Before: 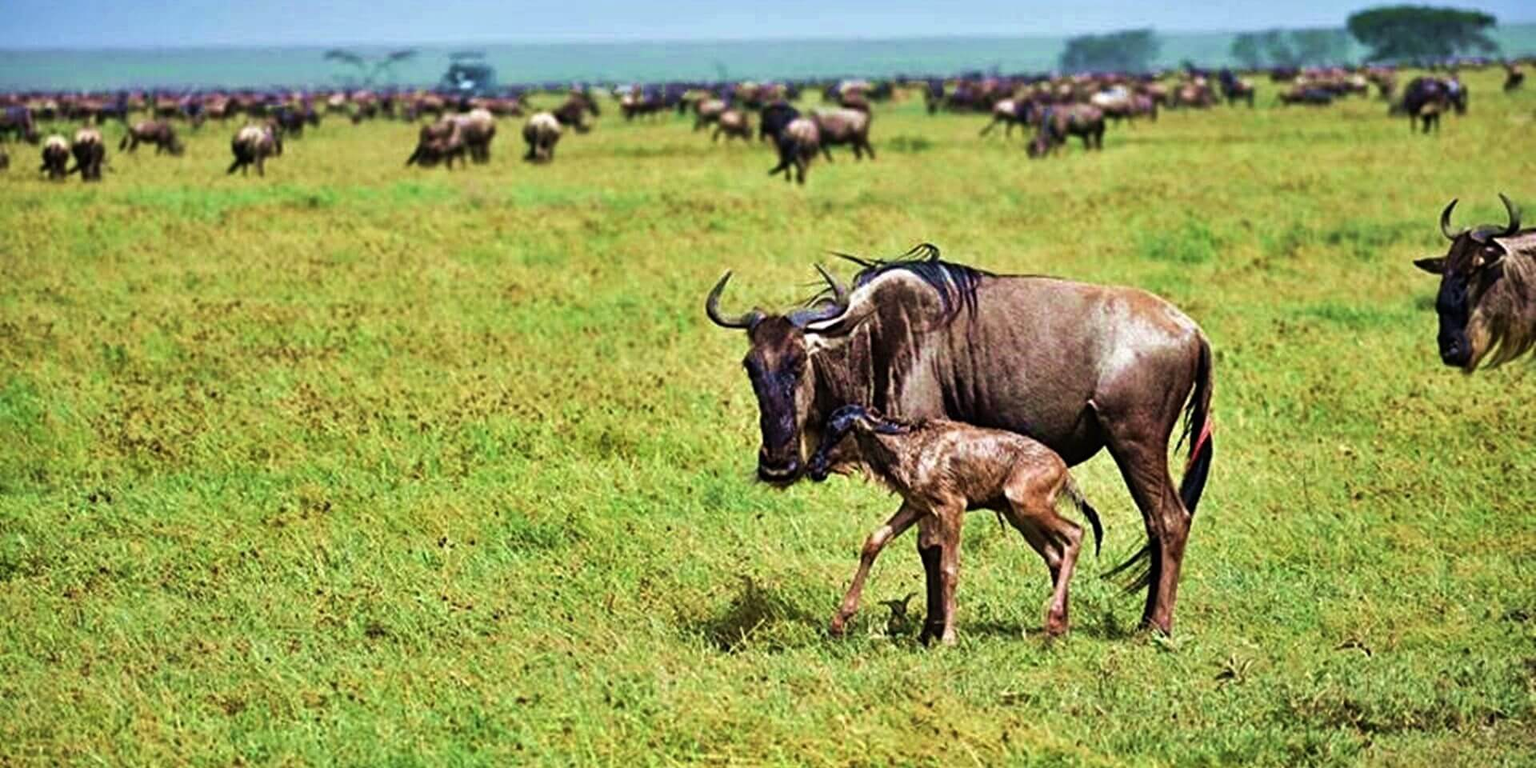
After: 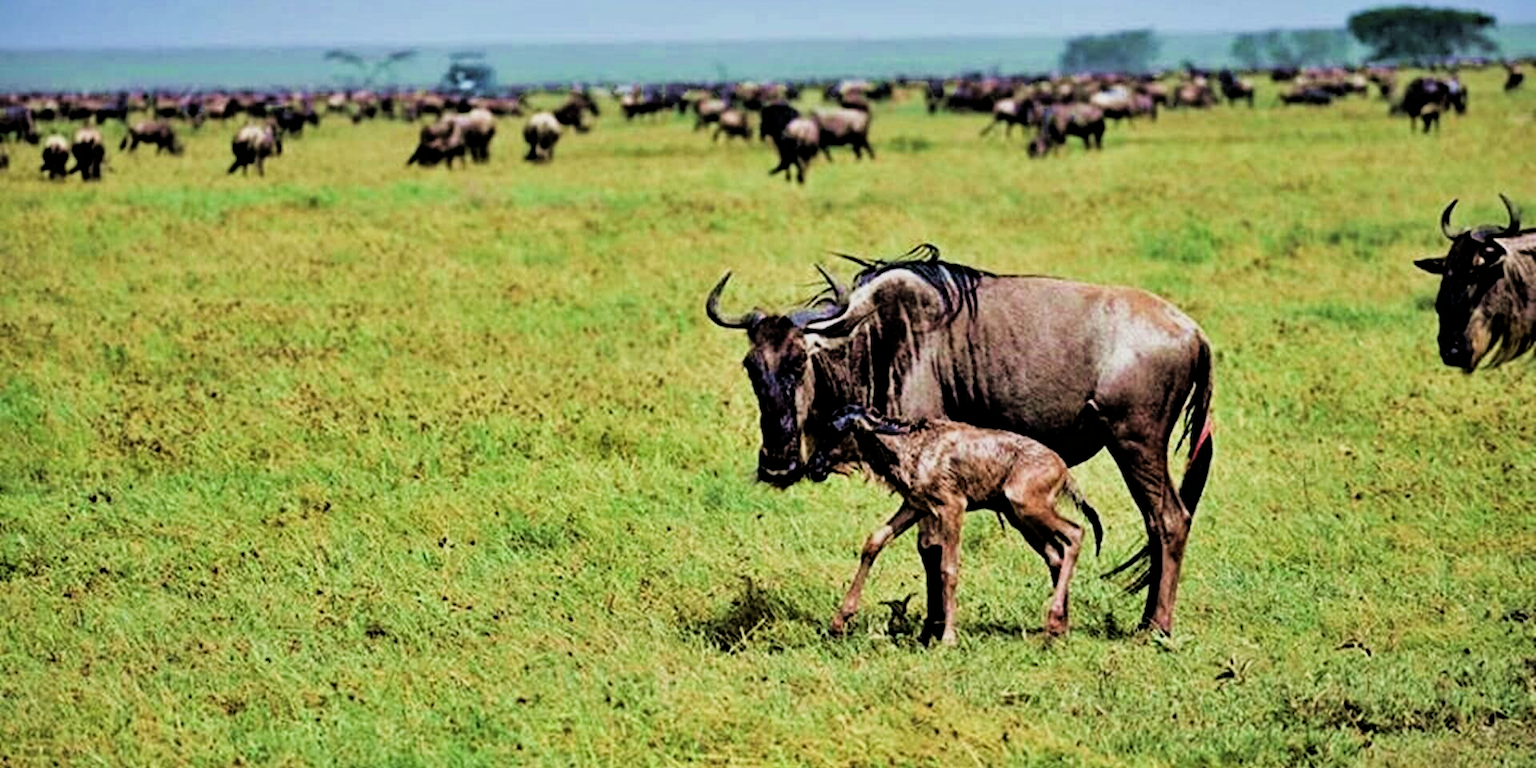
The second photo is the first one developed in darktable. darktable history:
filmic rgb: black relative exposure -3.81 EV, white relative exposure 3.48 EV, hardness 2.57, contrast 1.102
